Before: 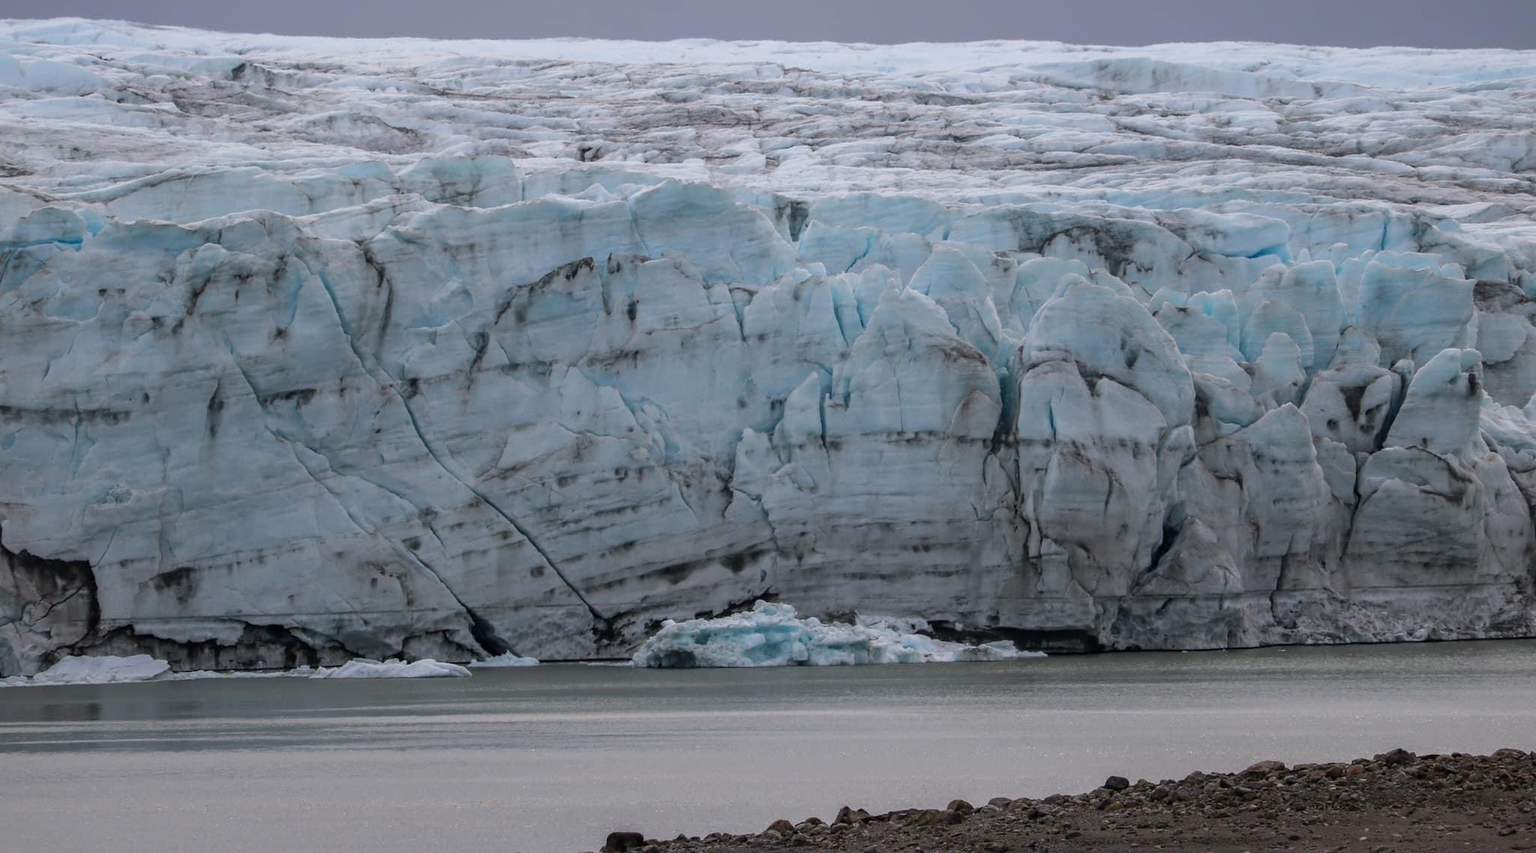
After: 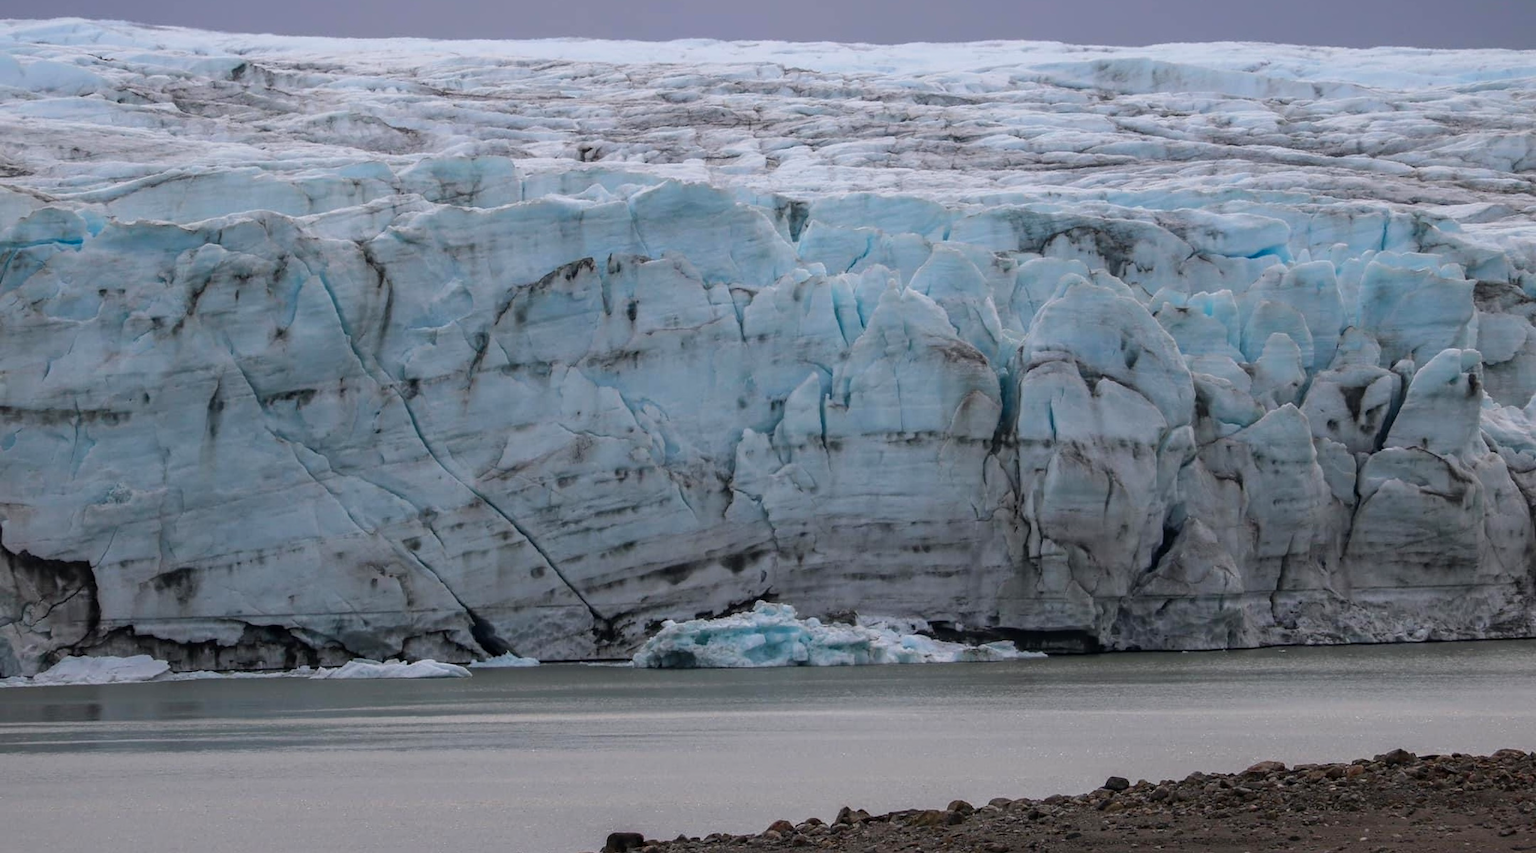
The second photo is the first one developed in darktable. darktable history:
contrast brightness saturation: contrast 0.042, saturation 0.159
